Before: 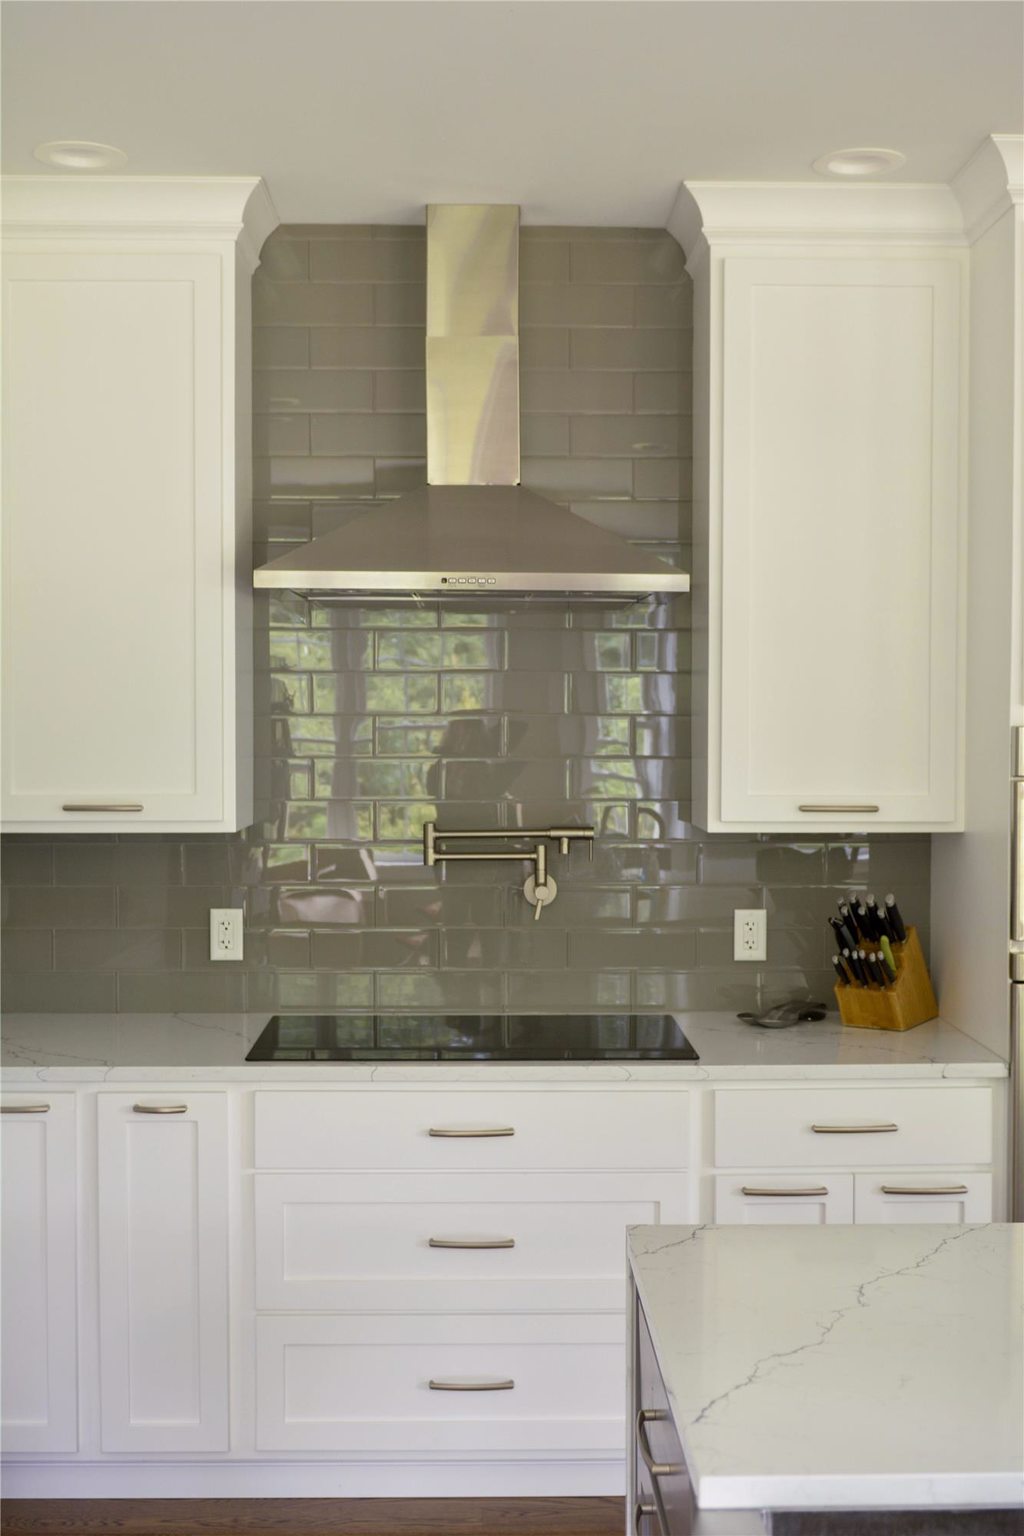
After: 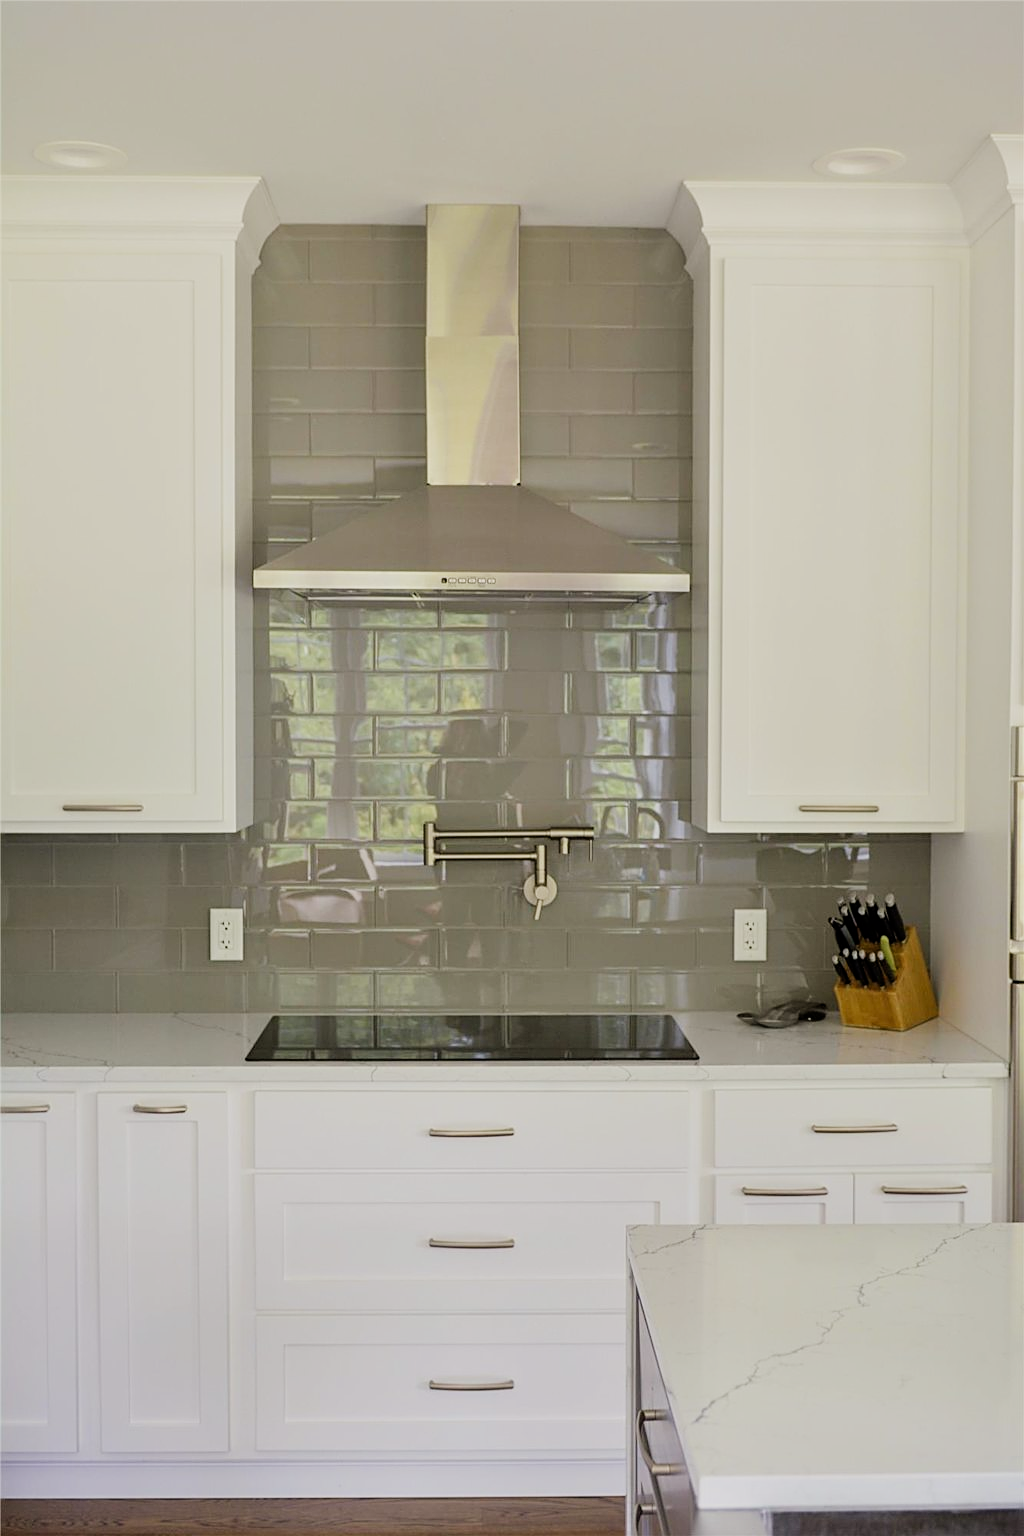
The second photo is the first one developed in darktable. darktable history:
filmic rgb: black relative exposure -7.65 EV, white relative exposure 4.56 EV, hardness 3.61
exposure: black level correction 0, exposure 0.4 EV, compensate exposure bias true, compensate highlight preservation false
sharpen: on, module defaults
